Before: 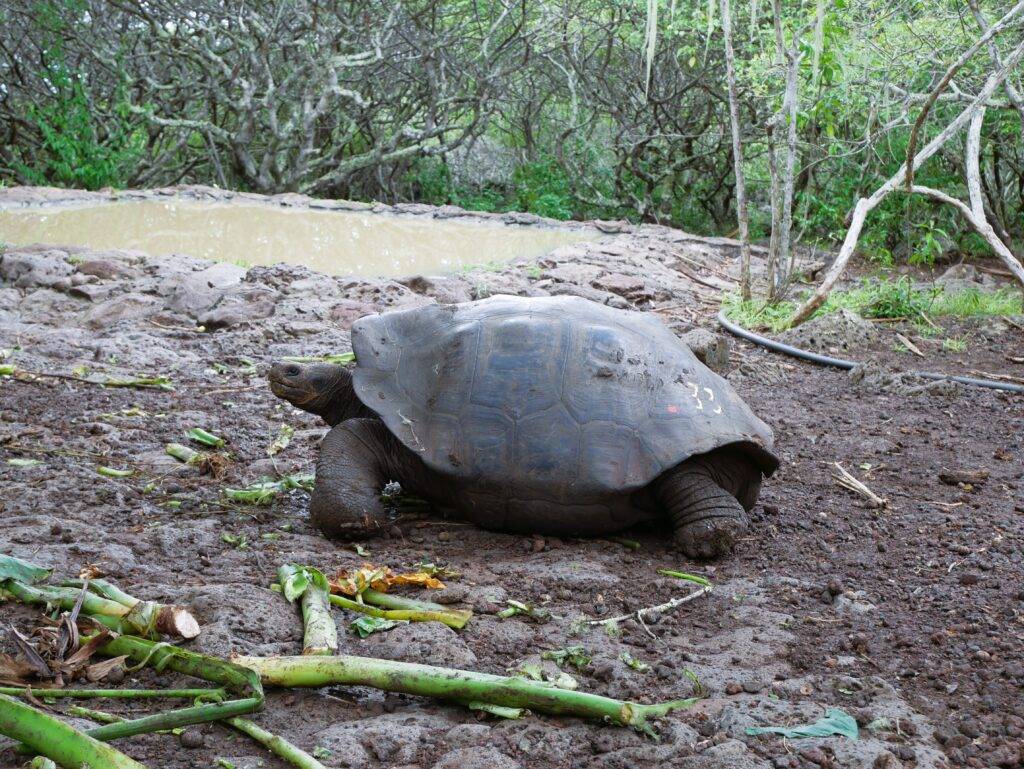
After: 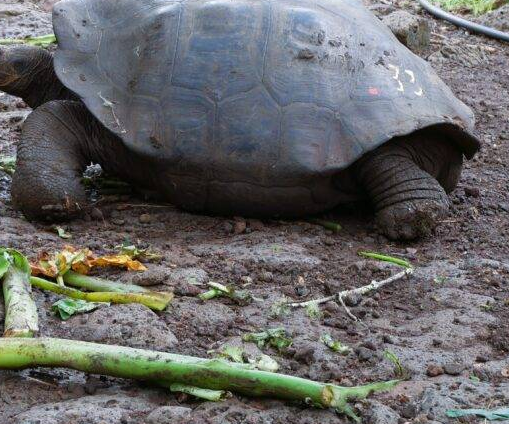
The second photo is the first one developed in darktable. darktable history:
crop: left 29.23%, top 41.387%, right 21.021%, bottom 3.465%
